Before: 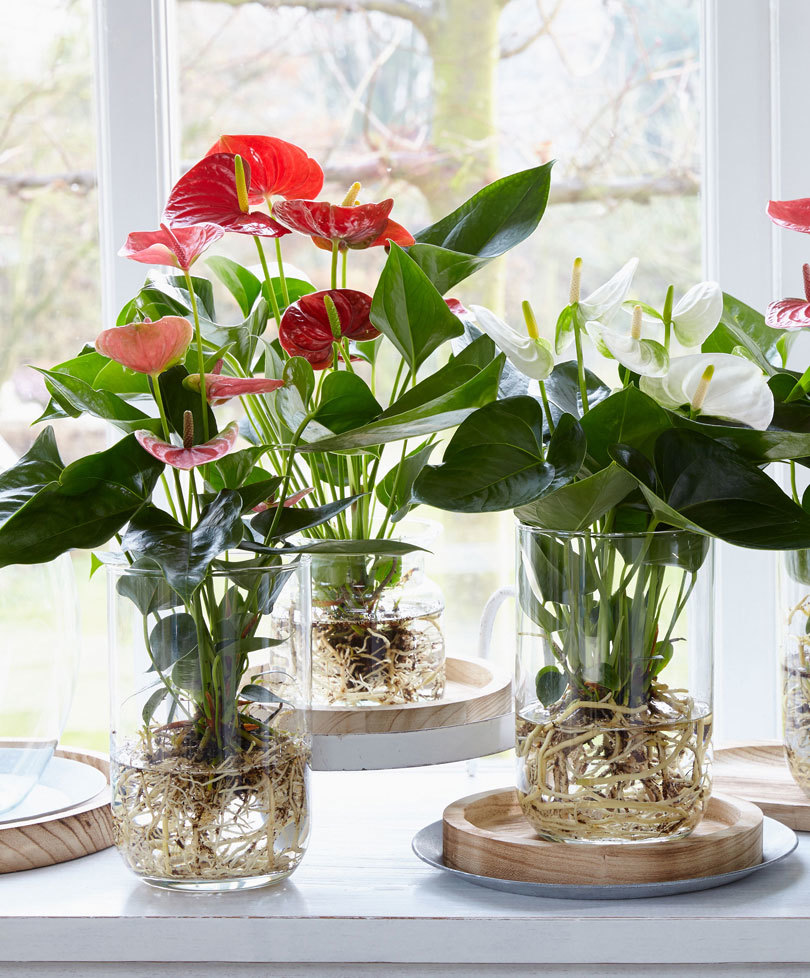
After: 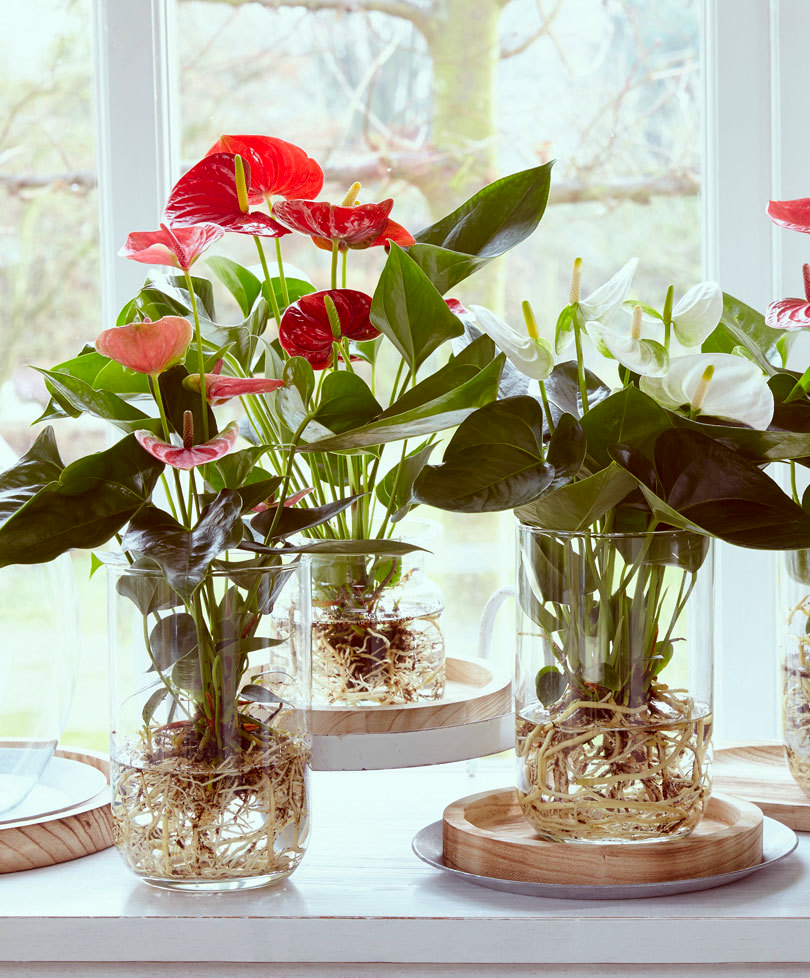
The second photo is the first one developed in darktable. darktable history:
color correction: highlights a* -7.27, highlights b* -0.21, shadows a* 20.39, shadows b* 11.28
